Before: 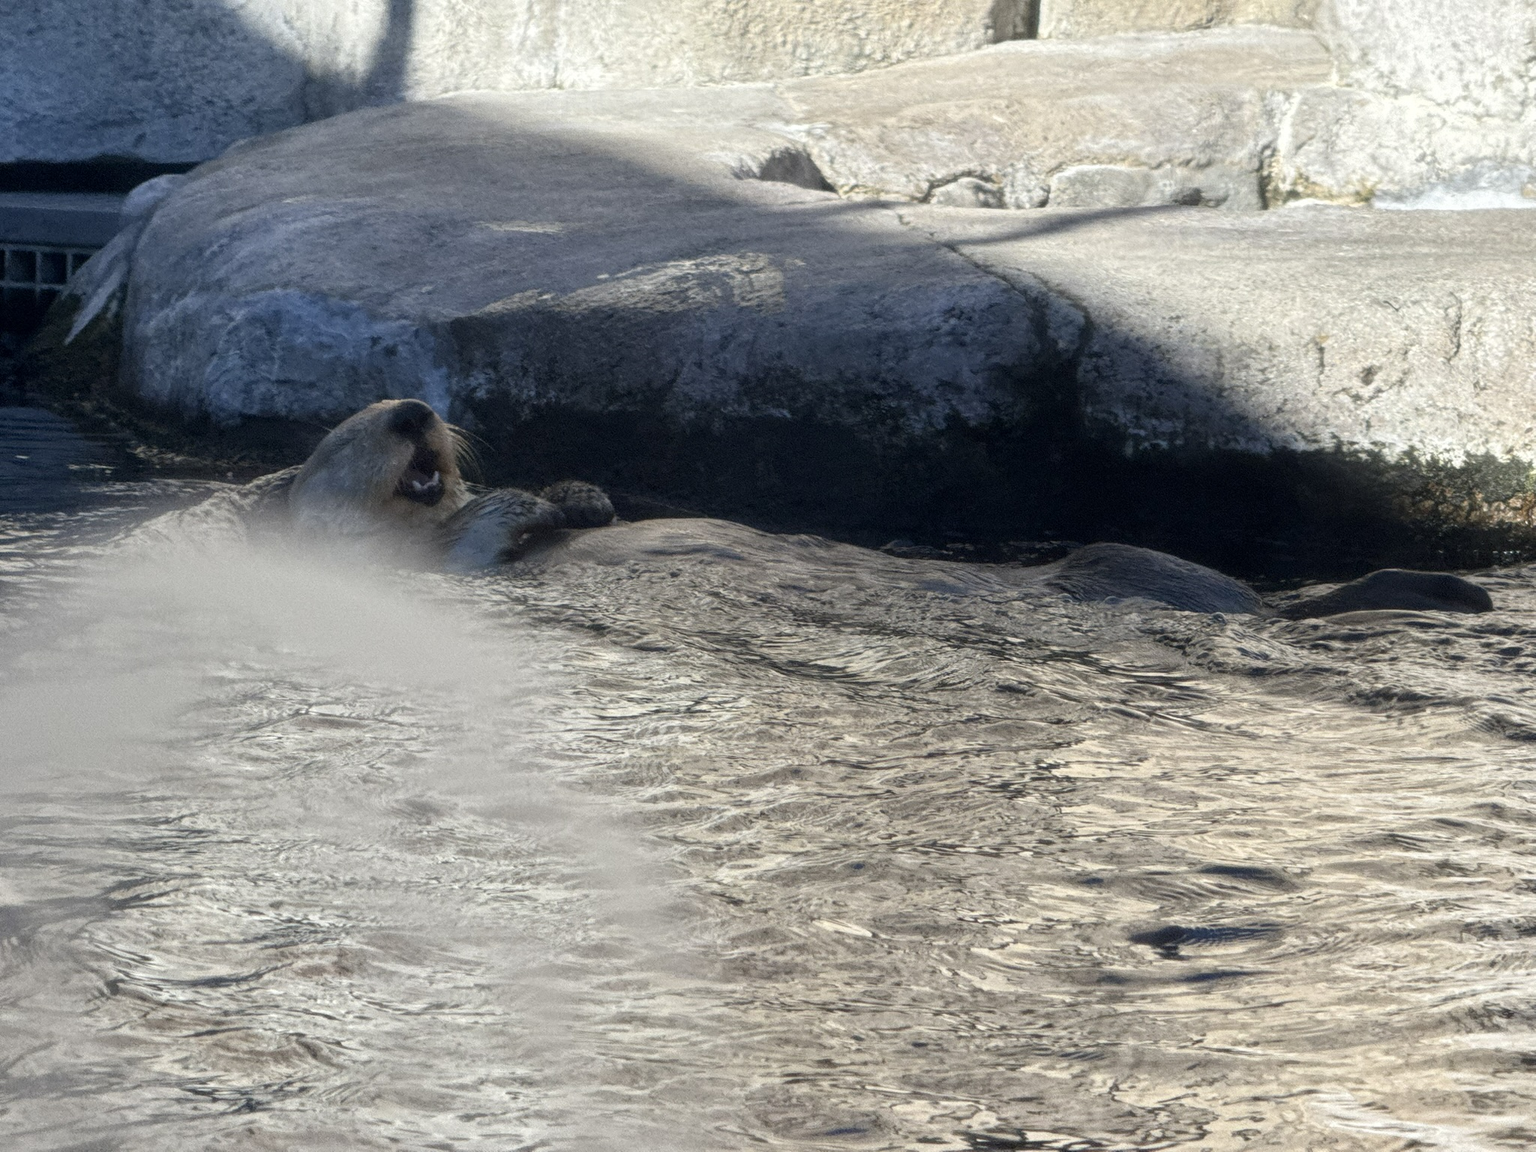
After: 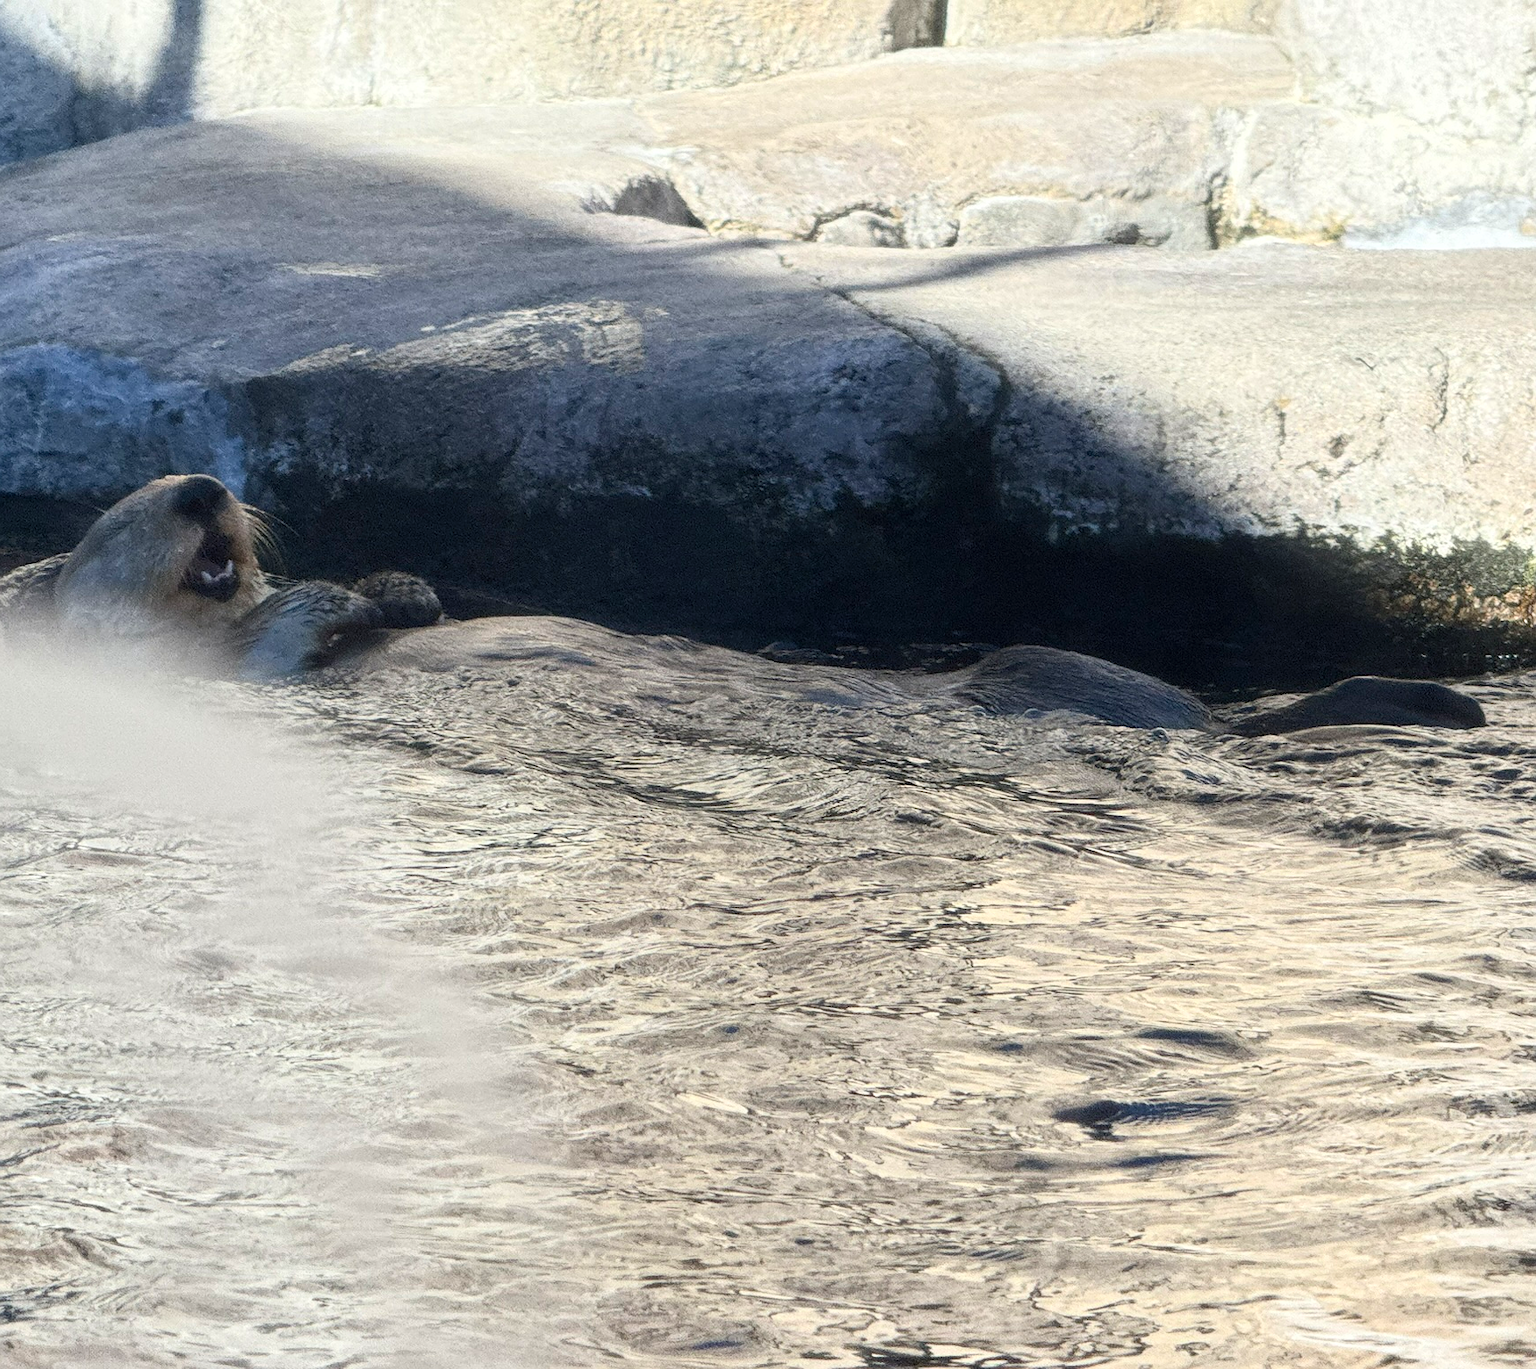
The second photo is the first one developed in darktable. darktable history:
contrast brightness saturation: contrast 0.205, brightness 0.154, saturation 0.147
crop: left 15.866%
sharpen: radius 0.978, amount 0.604
